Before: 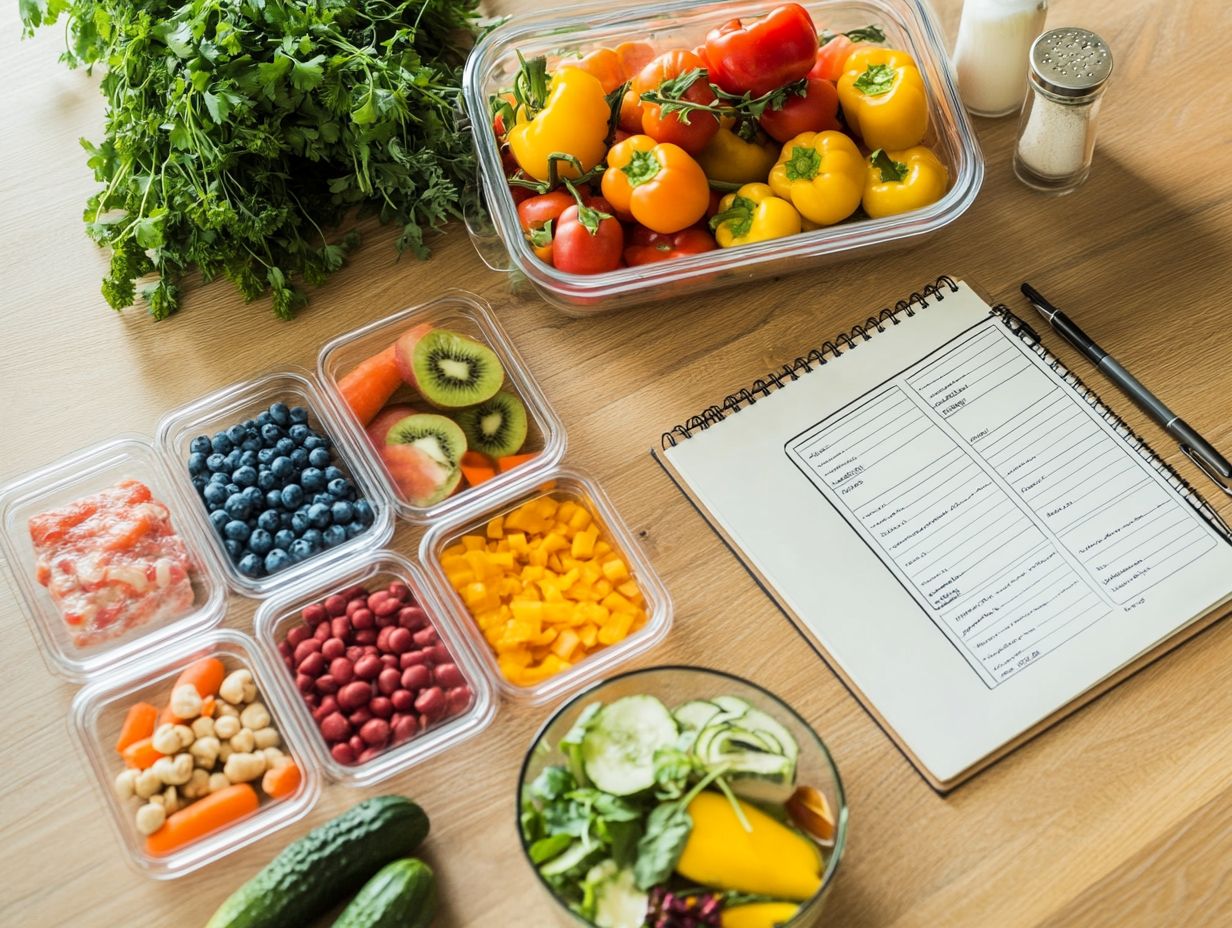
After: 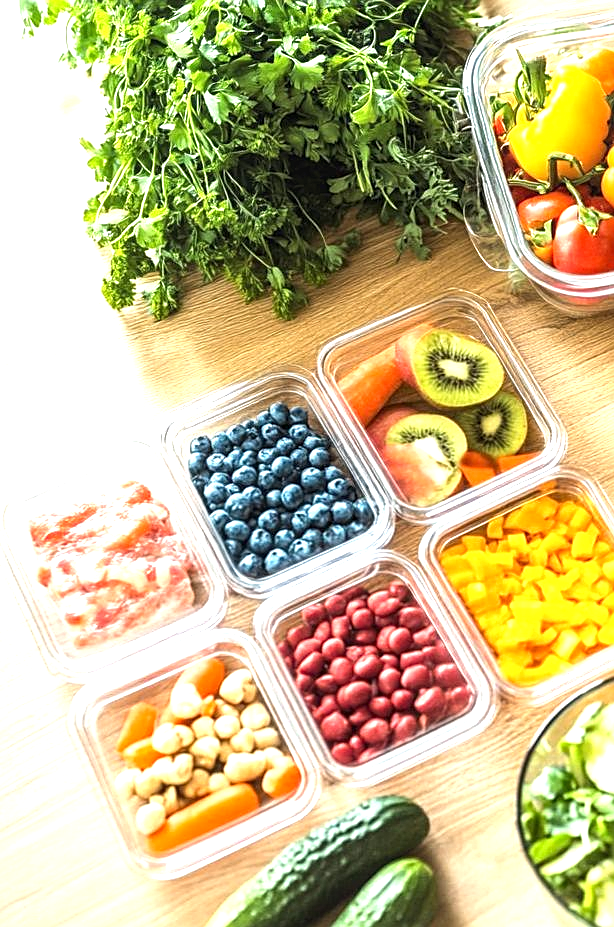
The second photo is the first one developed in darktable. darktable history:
local contrast: on, module defaults
exposure: black level correction 0, exposure 1.199 EV, compensate highlight preservation false
crop and rotate: left 0.038%, top 0%, right 50.048%
sharpen: on, module defaults
